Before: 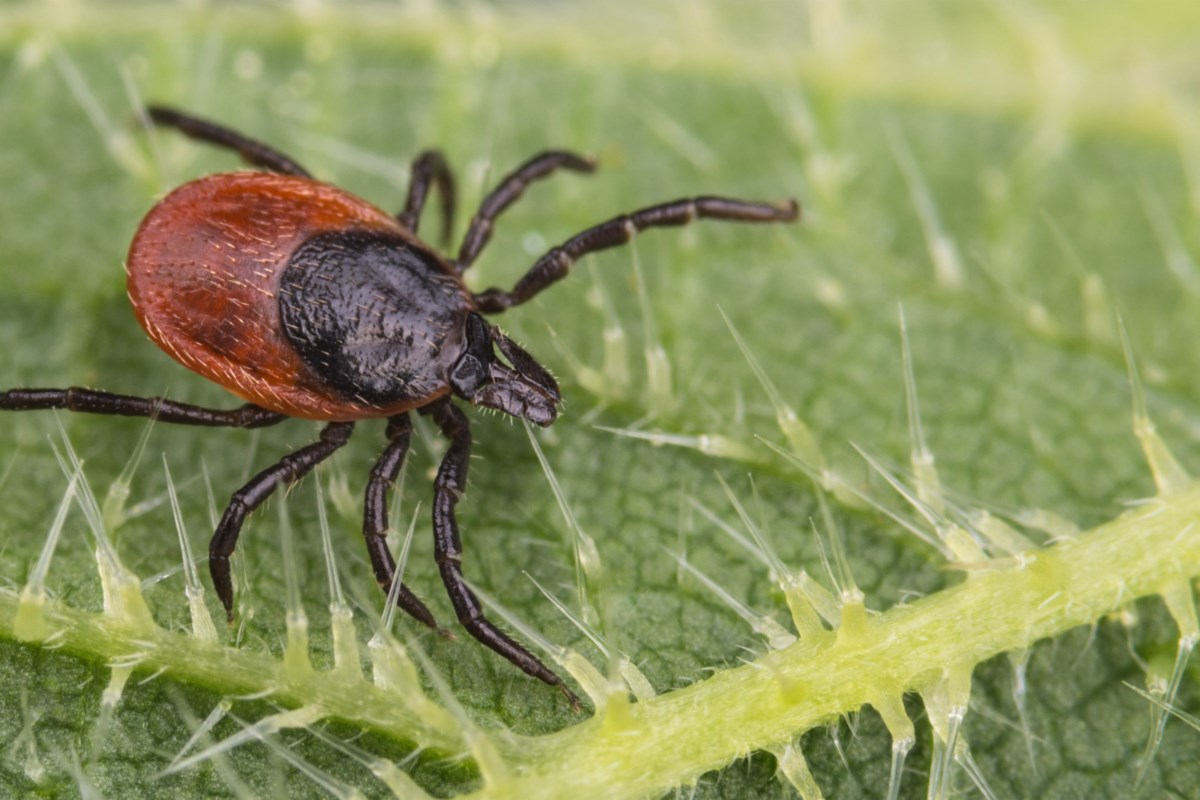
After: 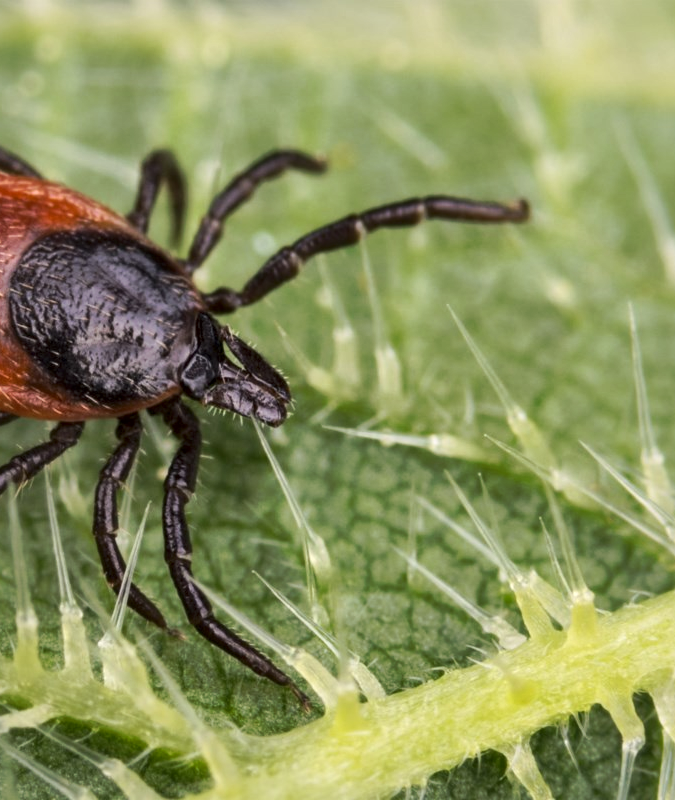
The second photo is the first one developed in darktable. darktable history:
crop and rotate: left 22.516%, right 21.234%
local contrast: mode bilateral grid, contrast 25, coarseness 60, detail 151%, midtone range 0.2
tone curve: curves: ch0 [(0, 0) (0.003, 0.003) (0.011, 0.011) (0.025, 0.025) (0.044, 0.044) (0.069, 0.068) (0.1, 0.099) (0.136, 0.134) (0.177, 0.175) (0.224, 0.222) (0.277, 0.274) (0.335, 0.331) (0.399, 0.395) (0.468, 0.463) (0.543, 0.554) (0.623, 0.632) (0.709, 0.716) (0.801, 0.805) (0.898, 0.9) (1, 1)], preserve colors none
